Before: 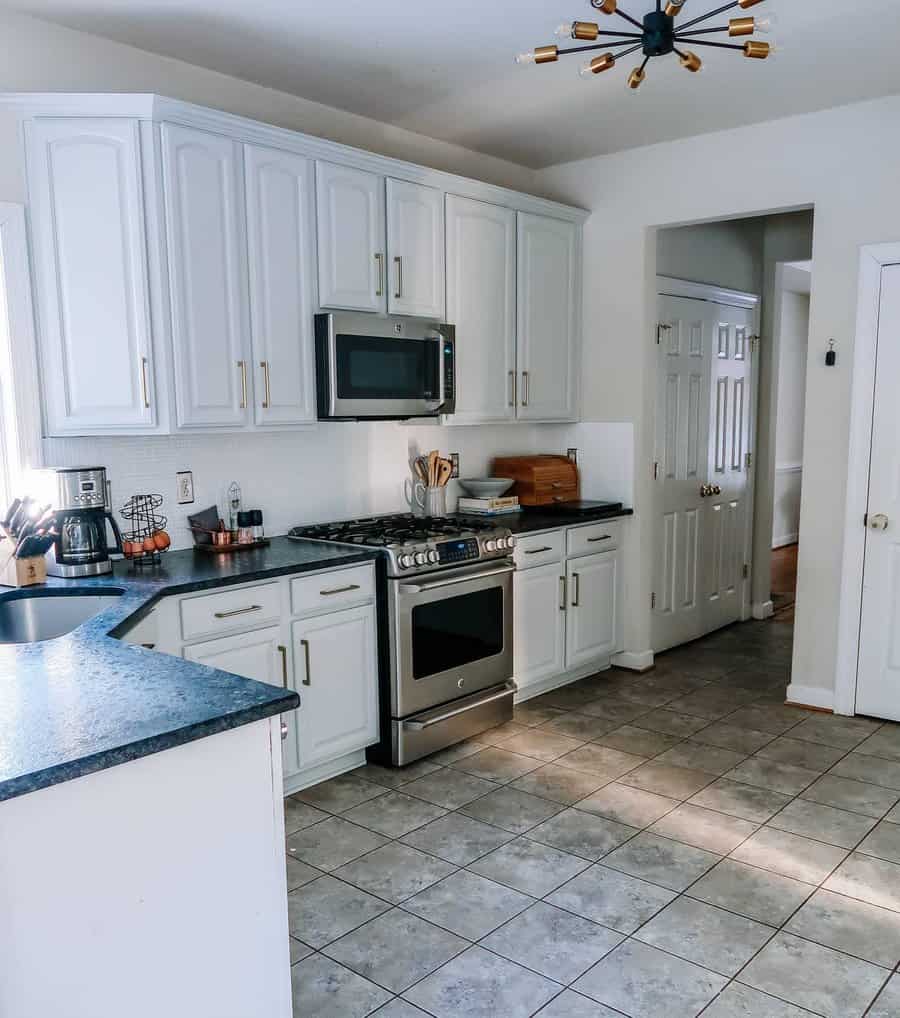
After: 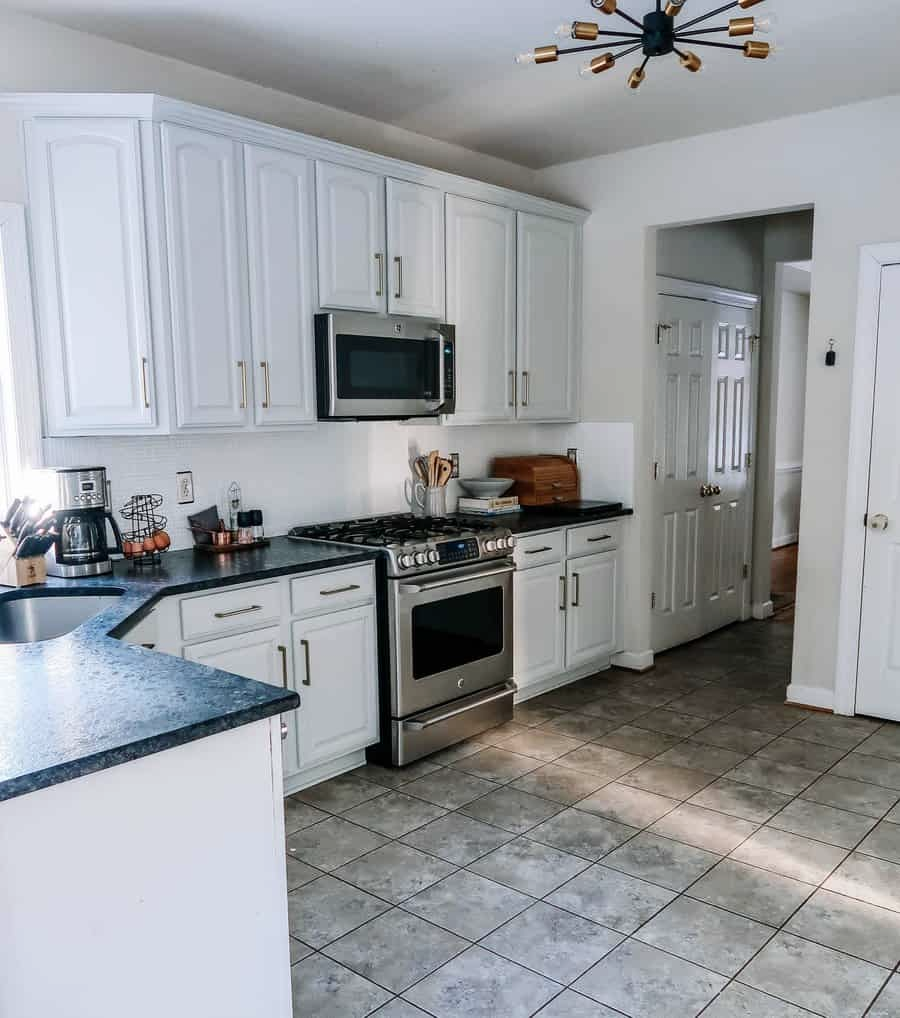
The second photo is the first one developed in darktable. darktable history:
contrast brightness saturation: contrast 0.107, saturation -0.161
